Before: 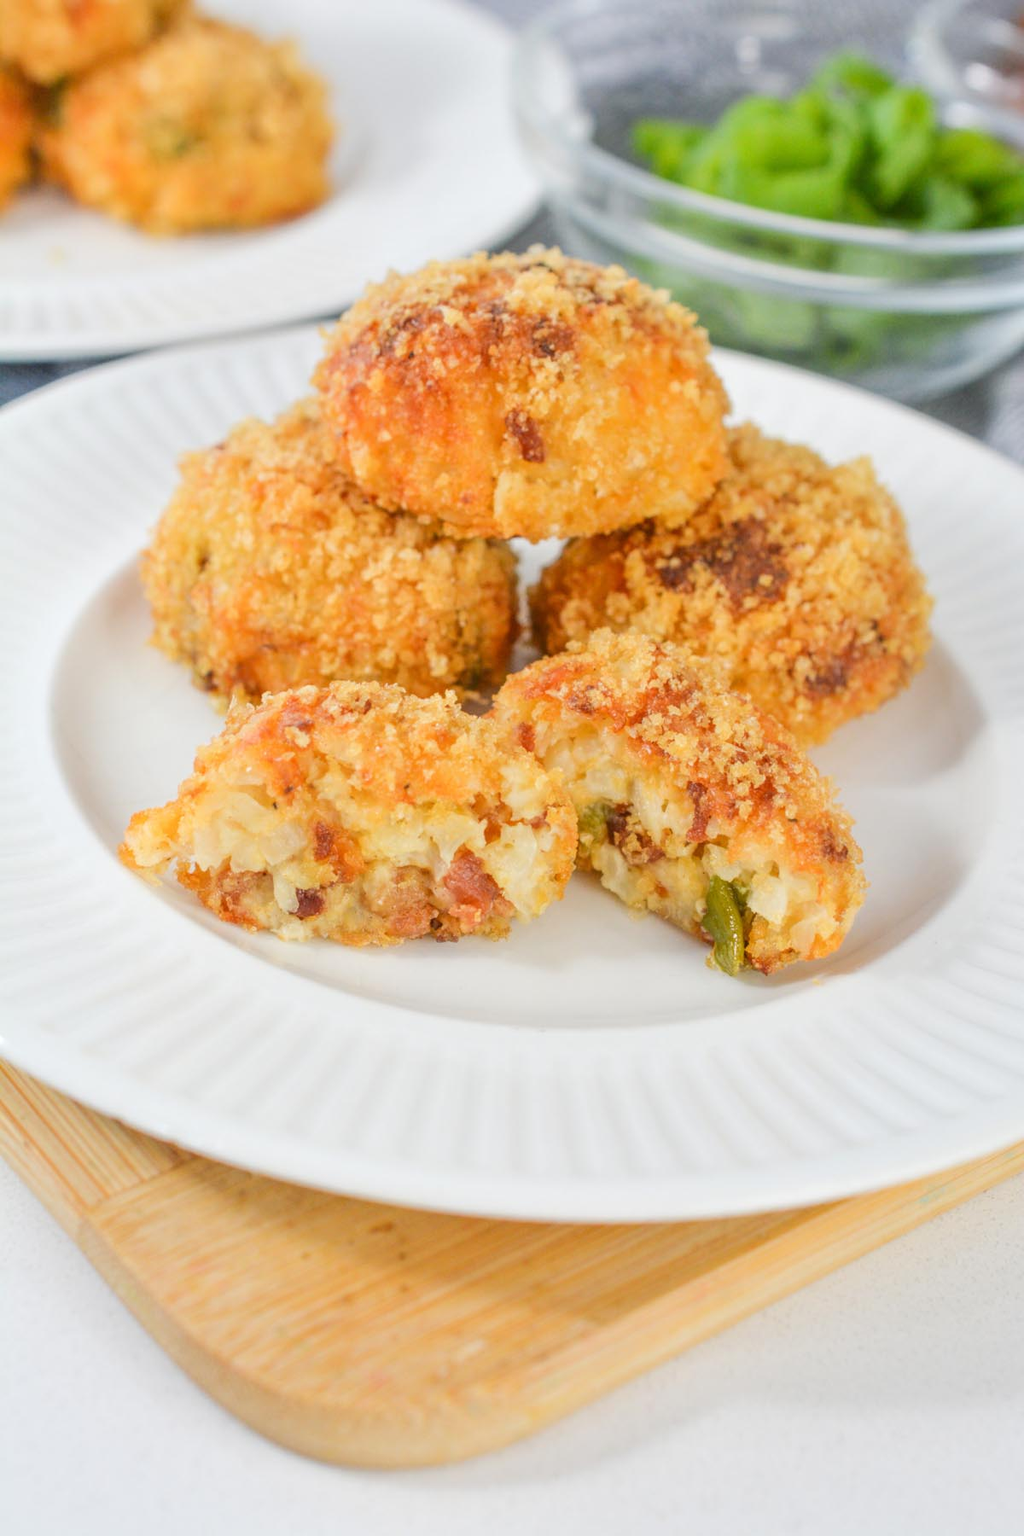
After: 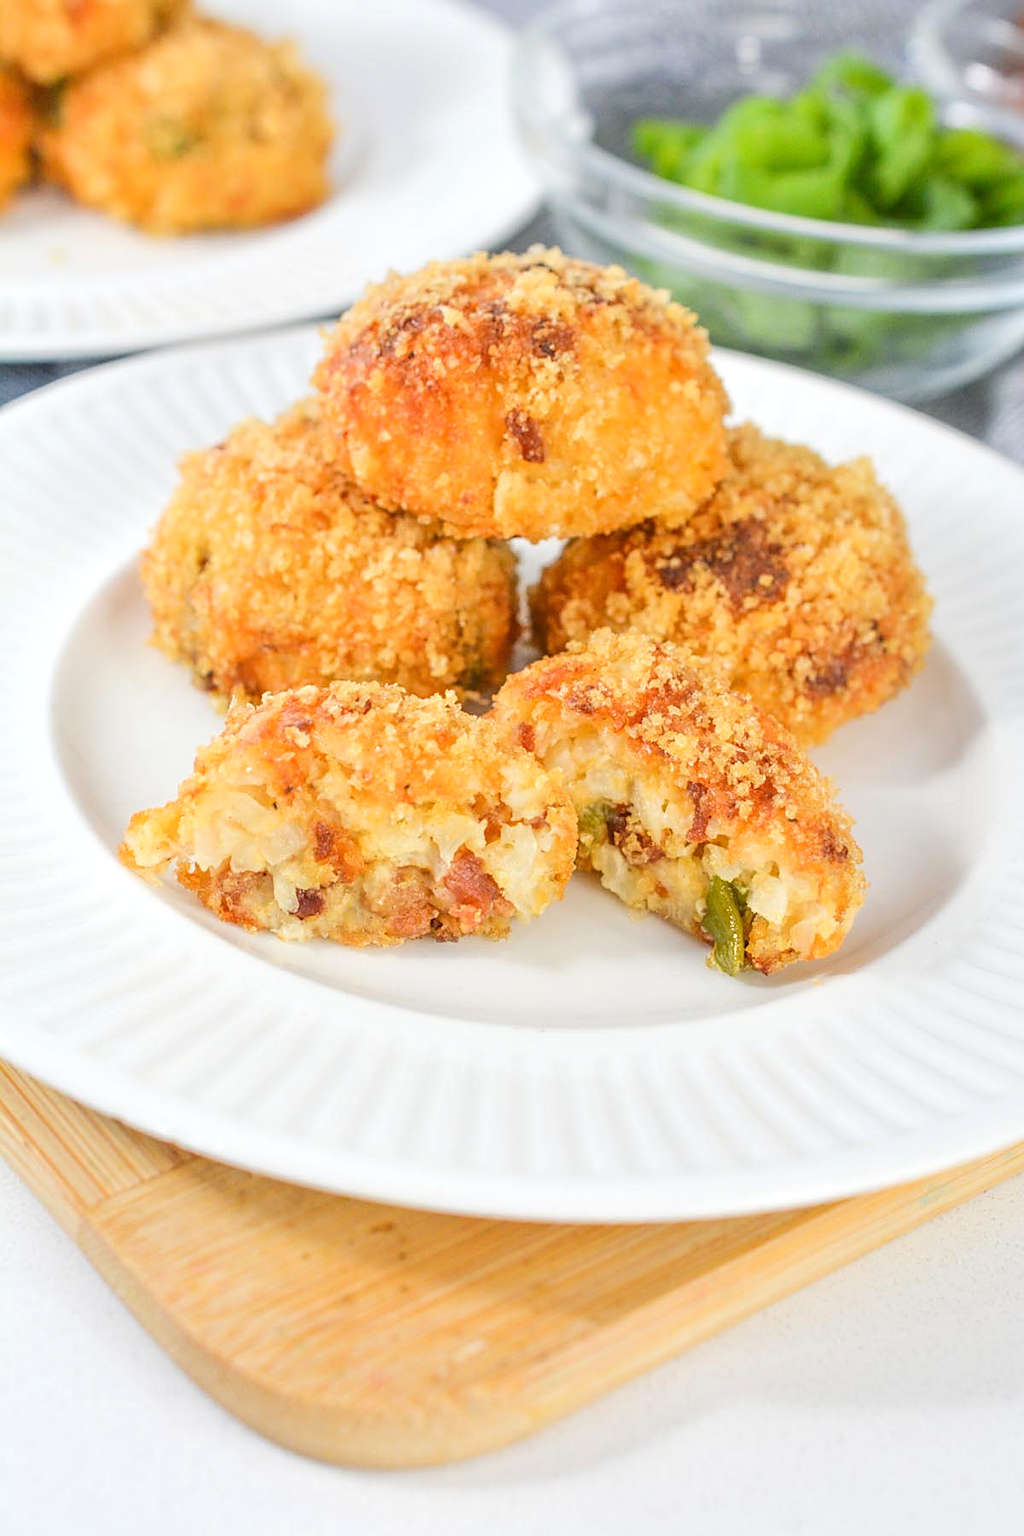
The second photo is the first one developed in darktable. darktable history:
sharpen: on, module defaults
tone equalizer: on, module defaults
exposure: exposure 0.2 EV, compensate highlight preservation false
